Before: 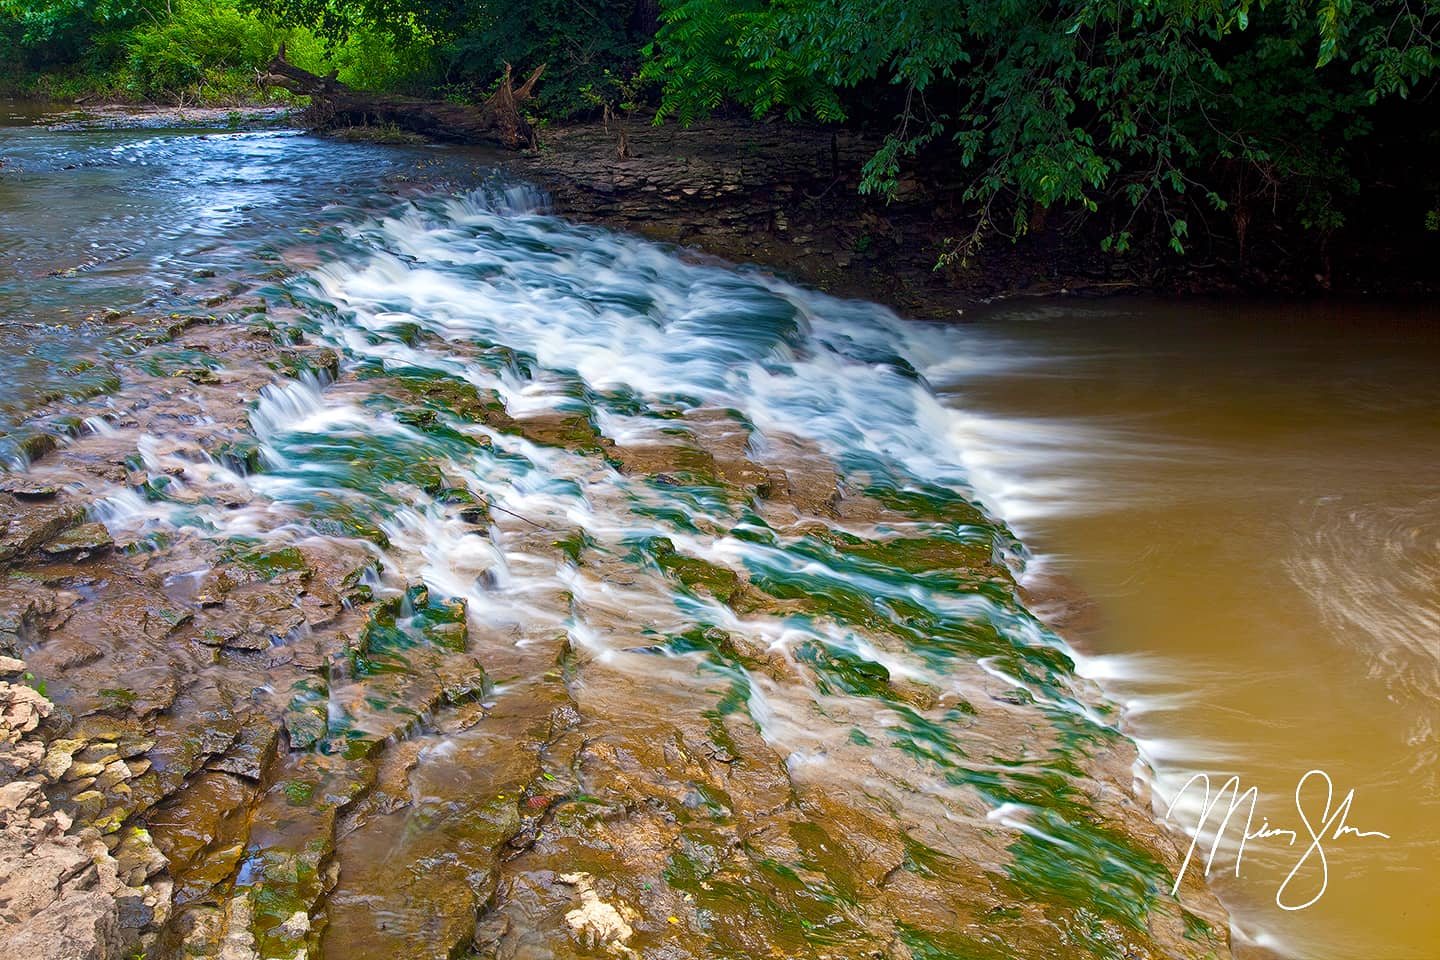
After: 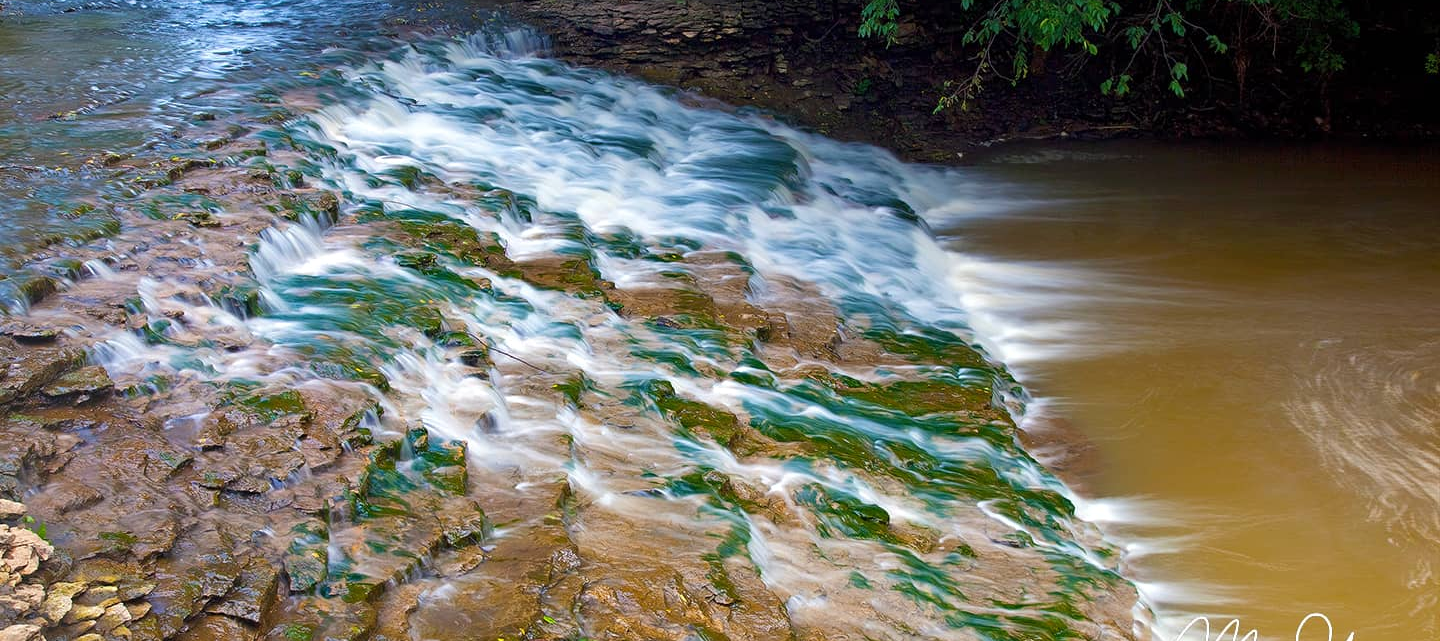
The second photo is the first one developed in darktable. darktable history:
crop: top 16.398%, bottom 16.733%
tone equalizer: edges refinement/feathering 500, mask exposure compensation -1.57 EV, preserve details no
shadows and highlights: shadows 25.41, highlights -25.63
